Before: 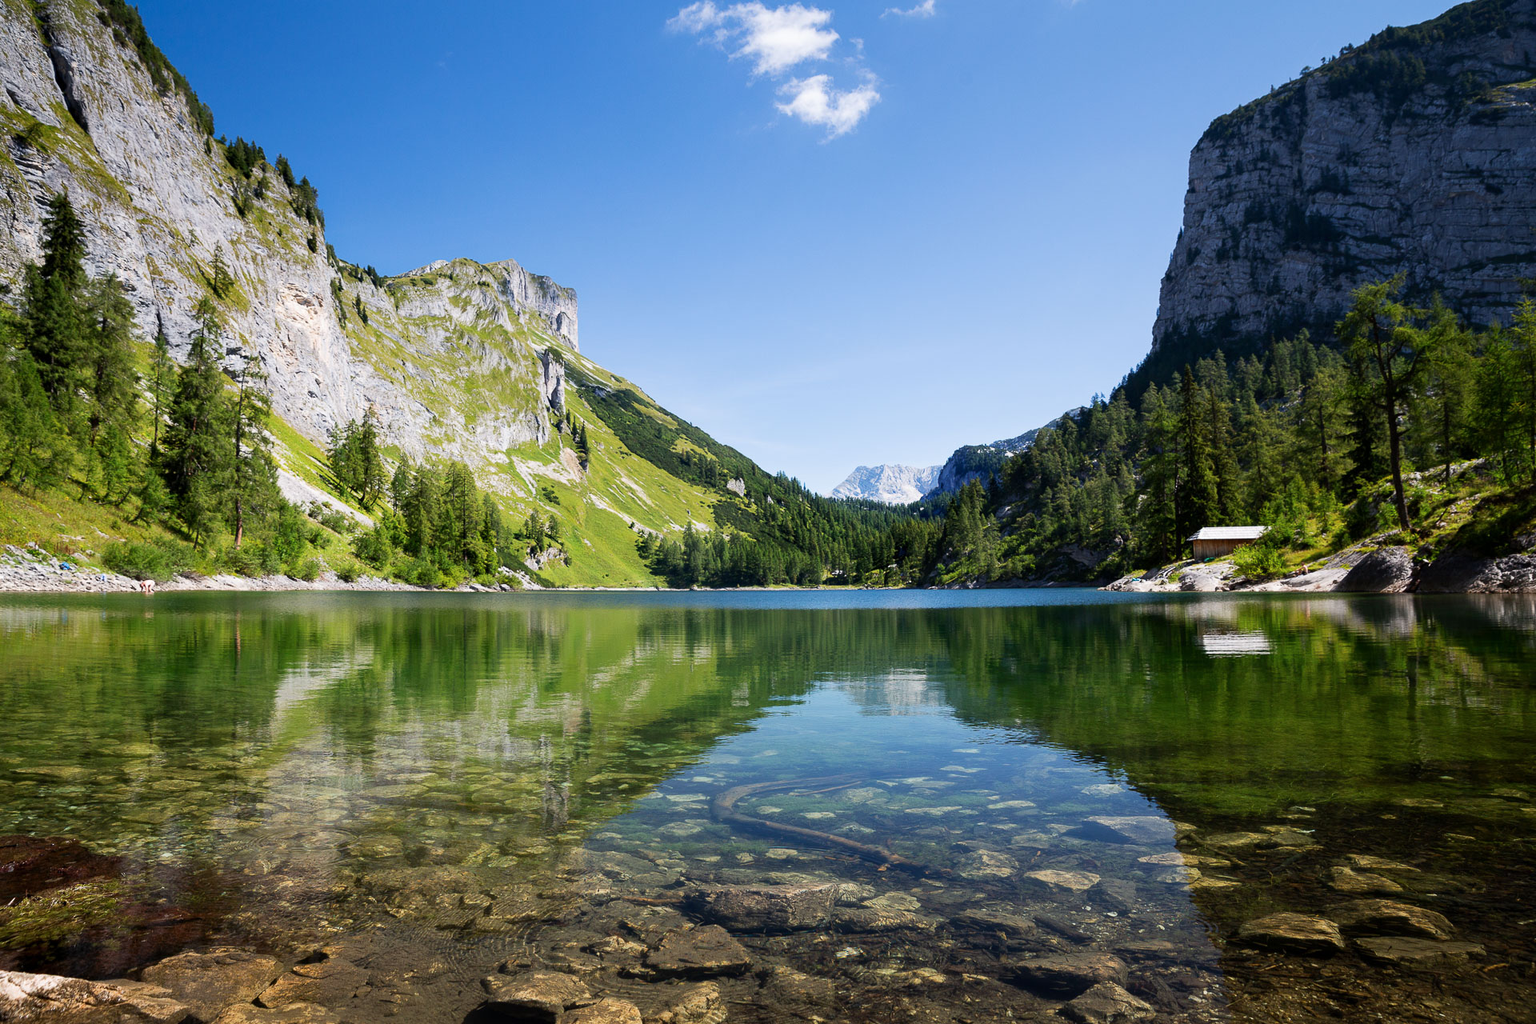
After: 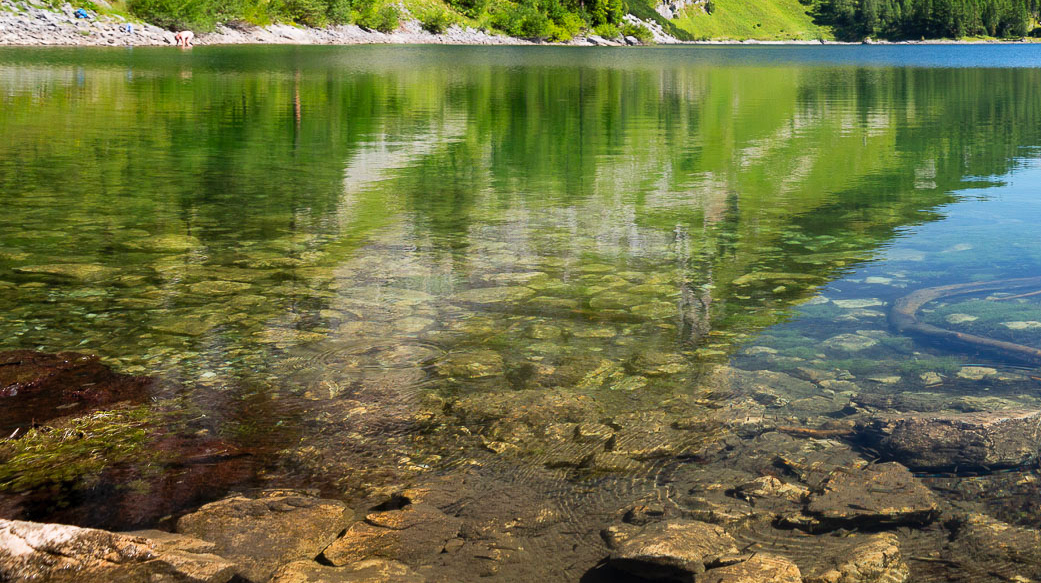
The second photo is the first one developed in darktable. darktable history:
contrast brightness saturation: contrast 0.071, brightness 0.072, saturation 0.184
crop and rotate: top 54.268%, right 45.772%, bottom 0.166%
tone equalizer: -7 EV 0.112 EV
